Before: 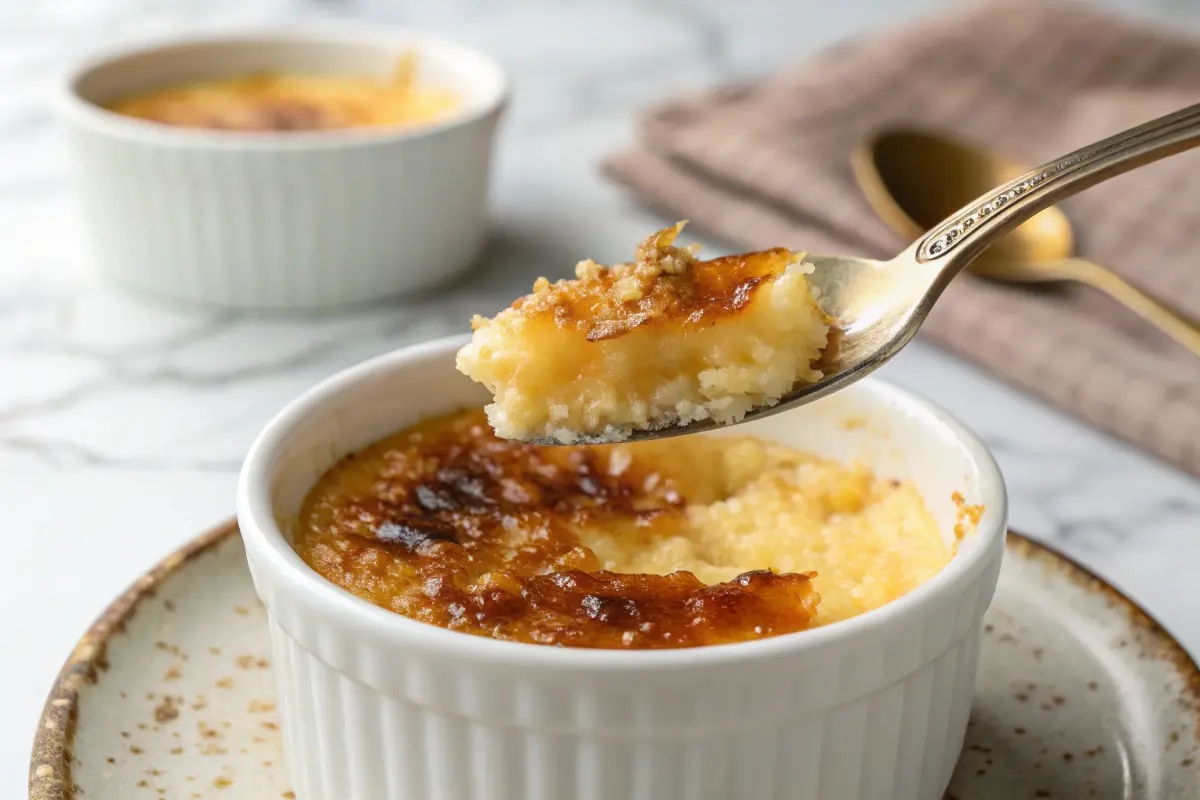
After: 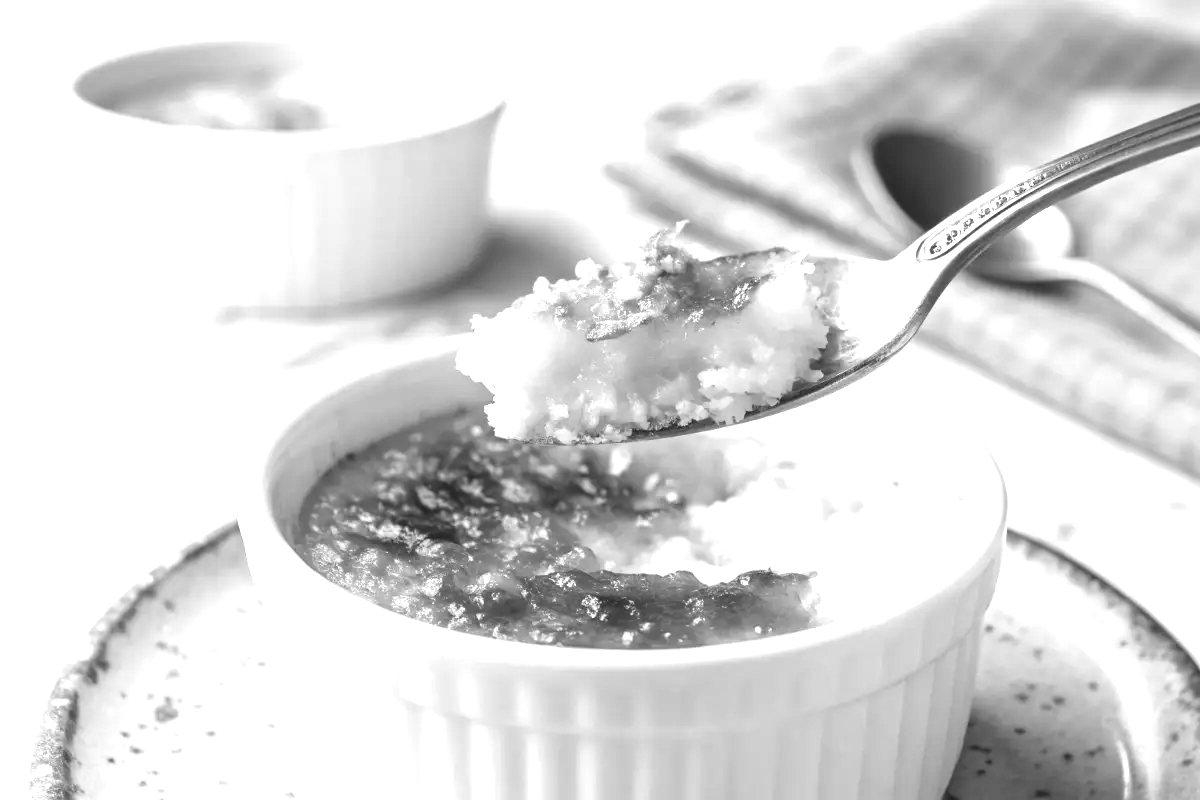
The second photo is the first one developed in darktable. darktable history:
monochrome: on, module defaults
exposure: black level correction 0, exposure 1.2 EV, compensate highlight preservation false
